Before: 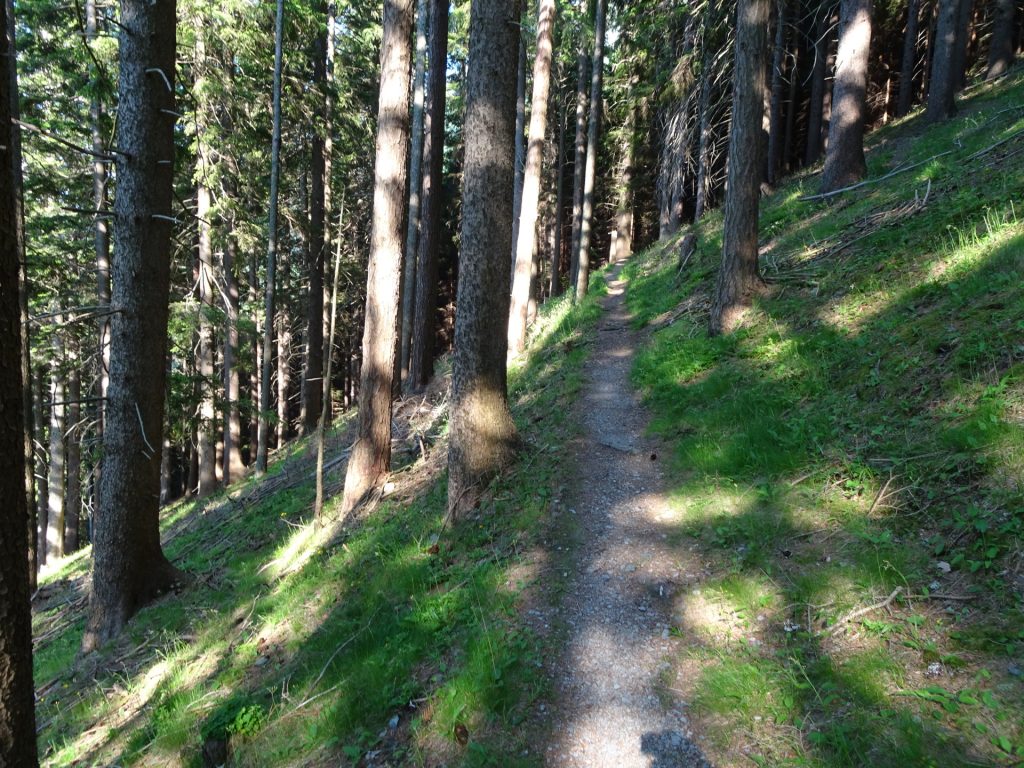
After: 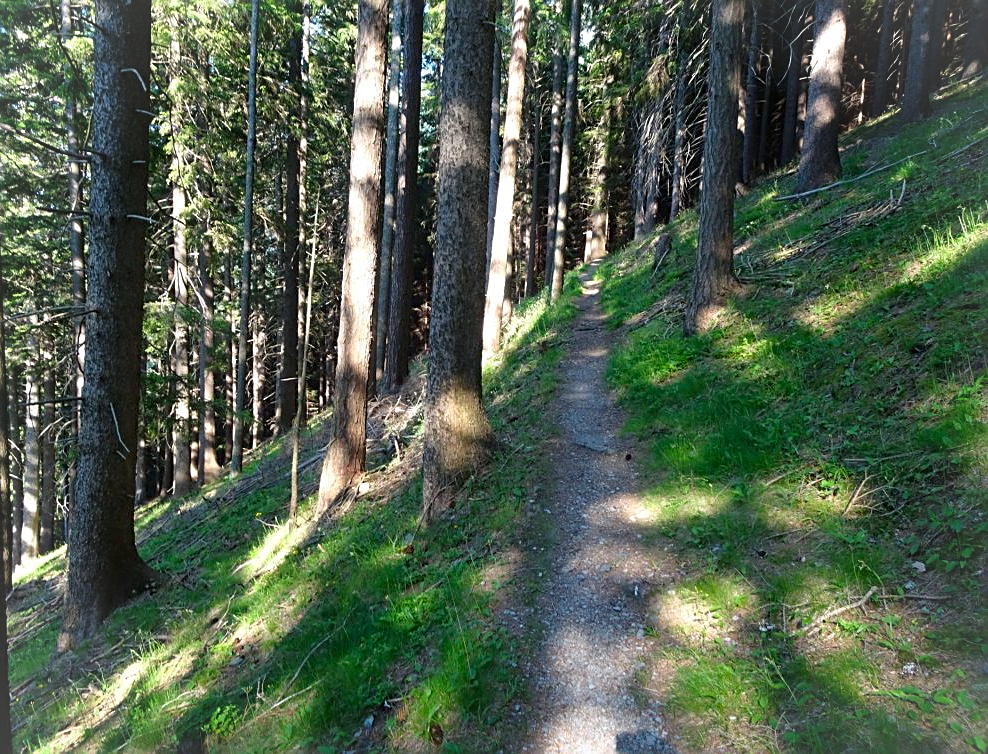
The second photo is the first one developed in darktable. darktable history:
vignetting: fall-off start 88.77%, fall-off radius 43.85%, brightness 0.049, saturation 0.002, width/height ratio 1.157
color balance rgb: shadows lift › chroma 2.051%, shadows lift › hue 248.14°, perceptual saturation grading › global saturation 14.852%
crop and rotate: left 2.485%, right 1.03%, bottom 1.799%
sharpen: on, module defaults
tone equalizer: smoothing diameter 24.79%, edges refinement/feathering 8.99, preserve details guided filter
